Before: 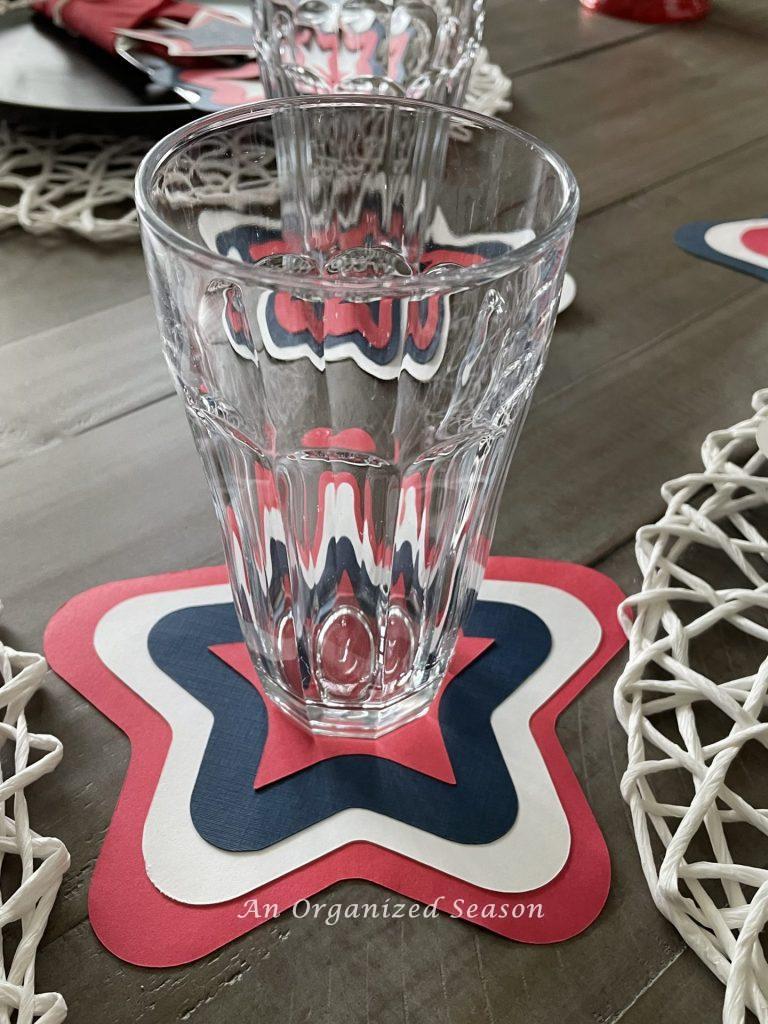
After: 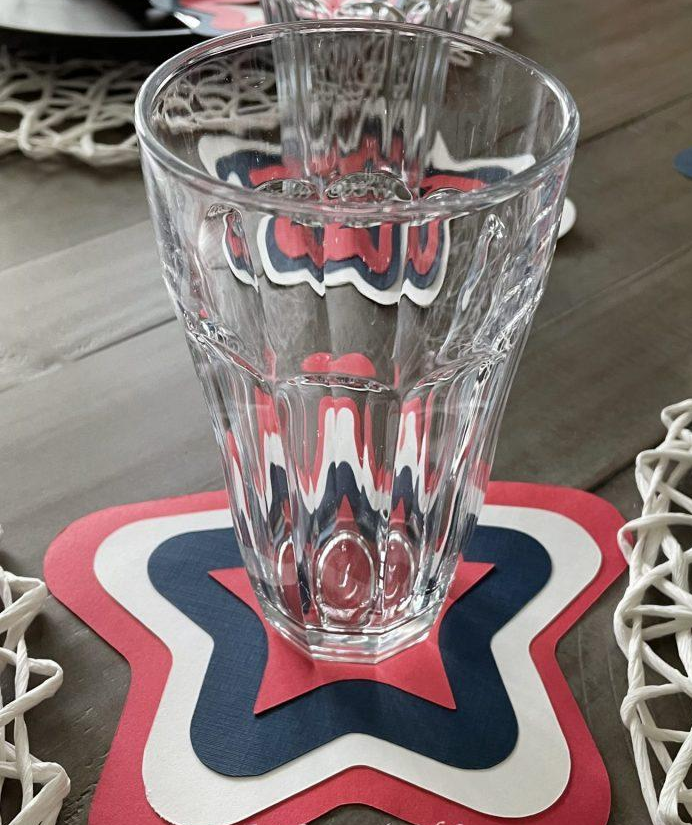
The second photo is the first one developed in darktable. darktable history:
crop: top 7.42%, right 9.776%, bottom 11.974%
